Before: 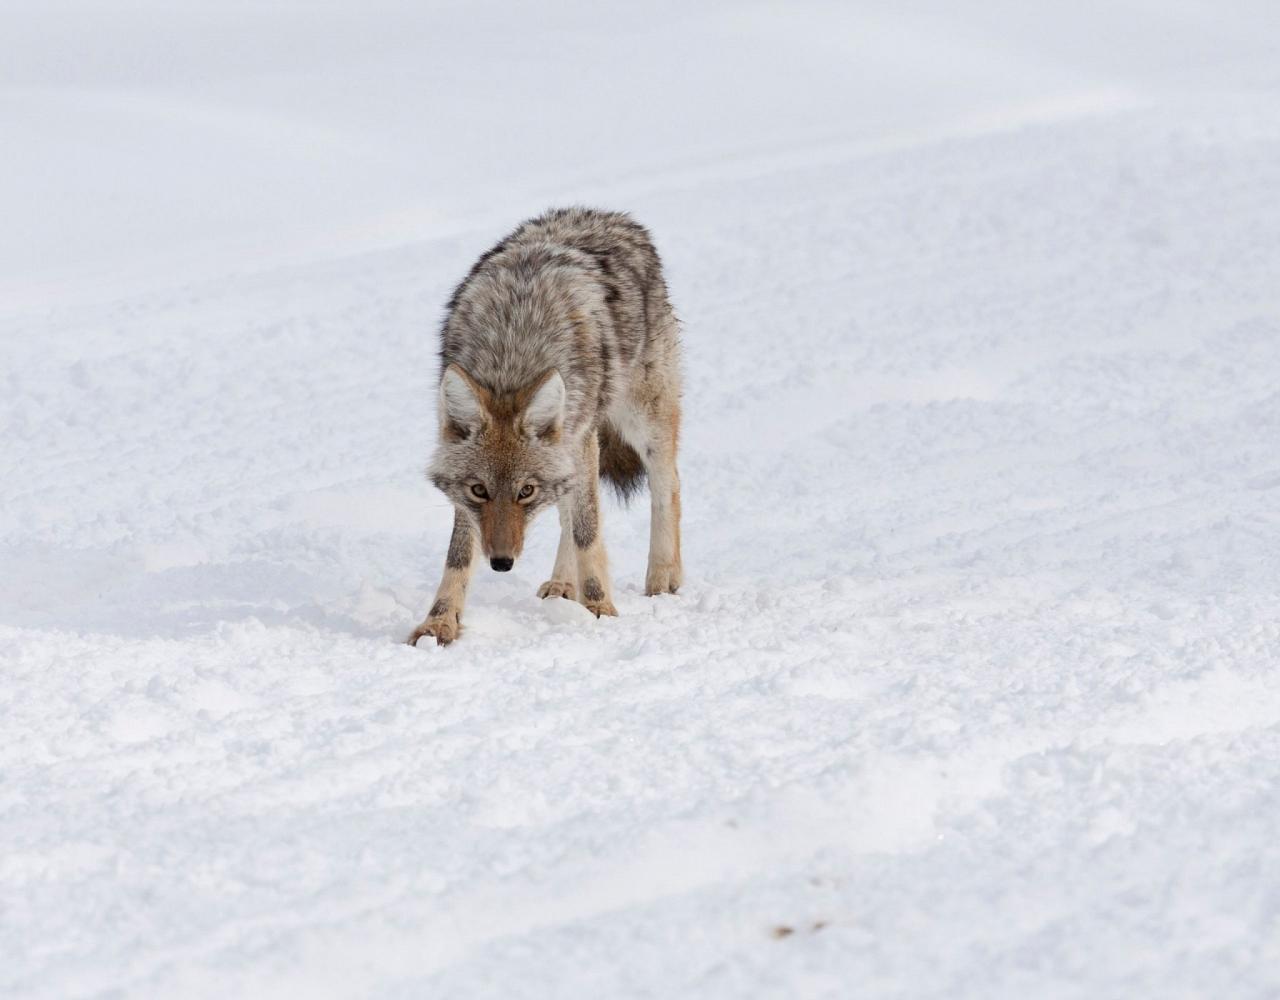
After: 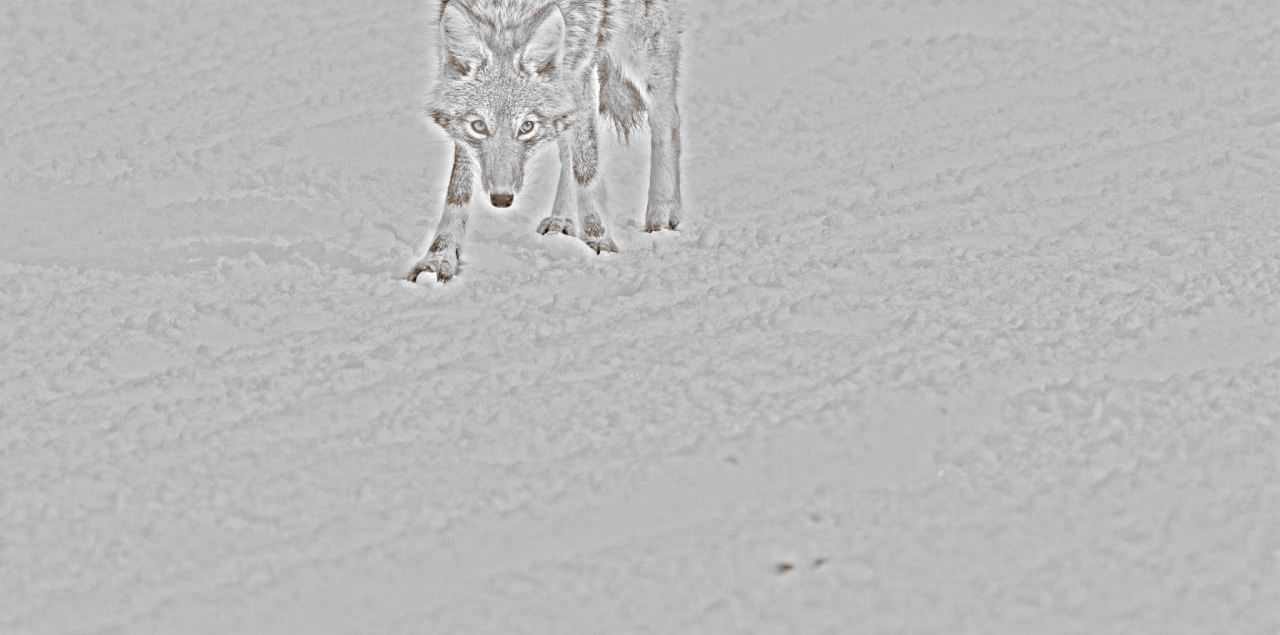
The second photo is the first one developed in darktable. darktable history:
base curve: curves: ch0 [(0, 0) (0.028, 0.03) (0.105, 0.232) (0.387, 0.748) (0.754, 0.968) (1, 1)], fusion 1, exposure shift 0.576, preserve colors none
local contrast: highlights 20%, detail 197%
crop and rotate: top 36.435%
split-toning: shadows › hue 32.4°, shadows › saturation 0.51, highlights › hue 180°, highlights › saturation 0, balance -60.17, compress 55.19%
highpass: sharpness 25.84%, contrast boost 14.94%
